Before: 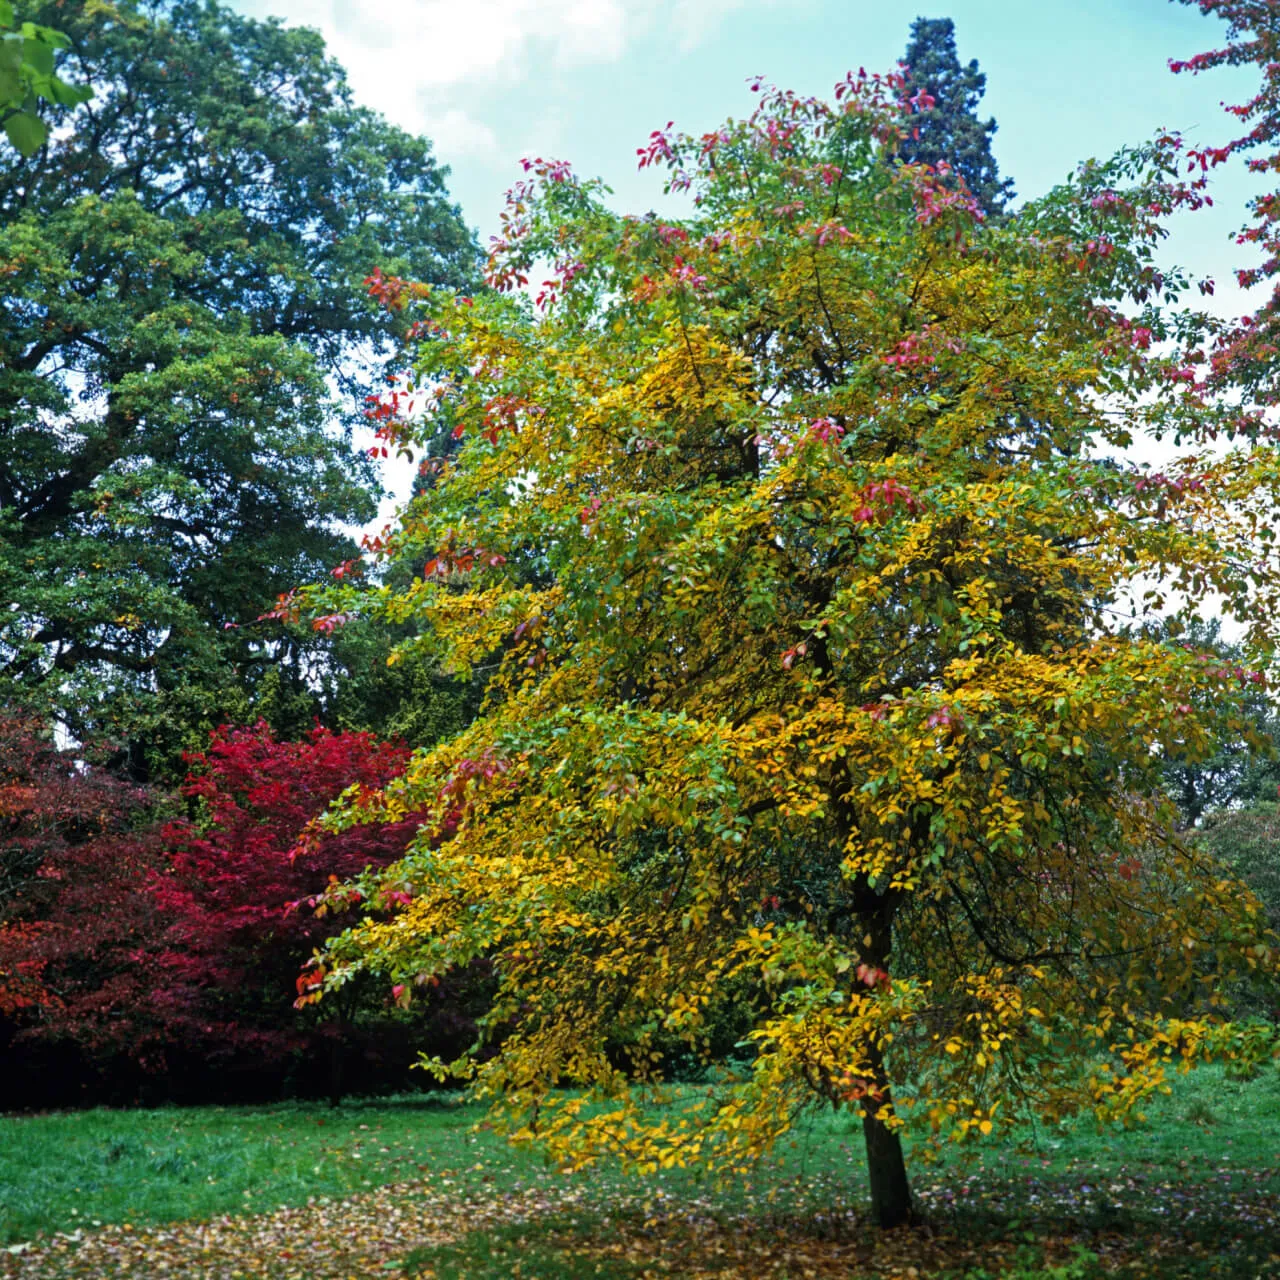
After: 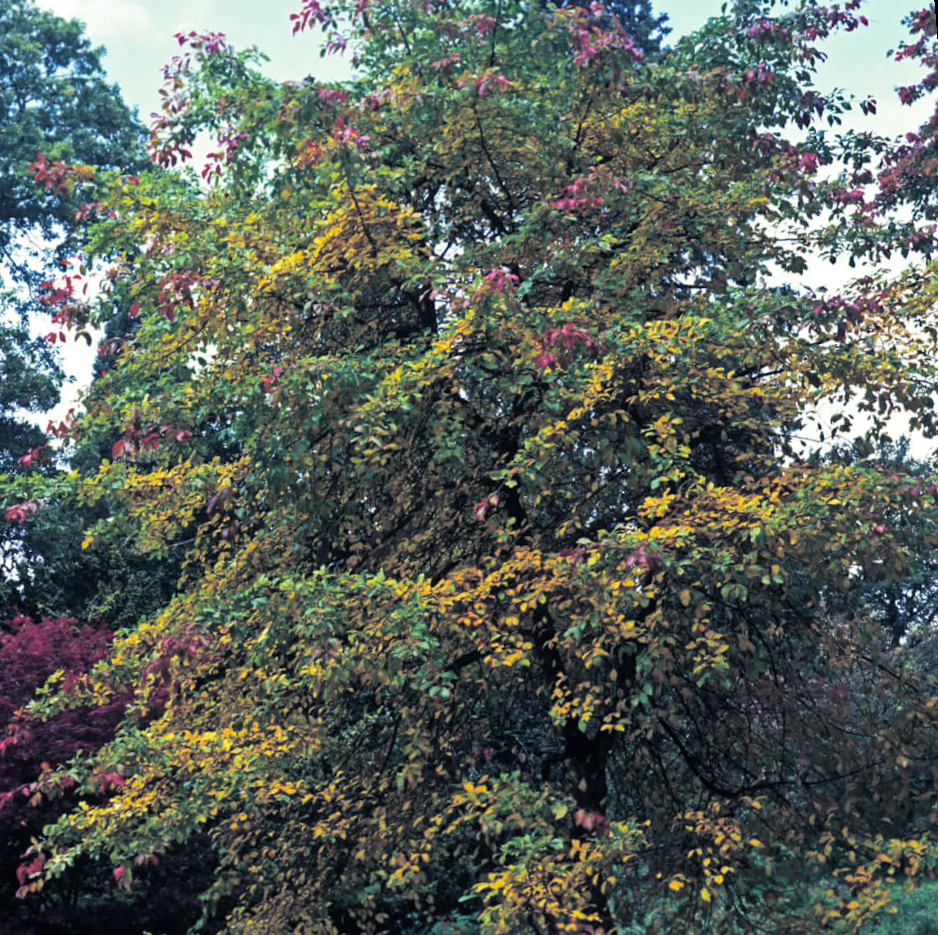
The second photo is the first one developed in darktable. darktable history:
crop: left 23.095%, top 5.827%, bottom 11.854%
rotate and perspective: rotation -4.57°, crop left 0.054, crop right 0.944, crop top 0.087, crop bottom 0.914
split-toning: shadows › hue 230.4°
